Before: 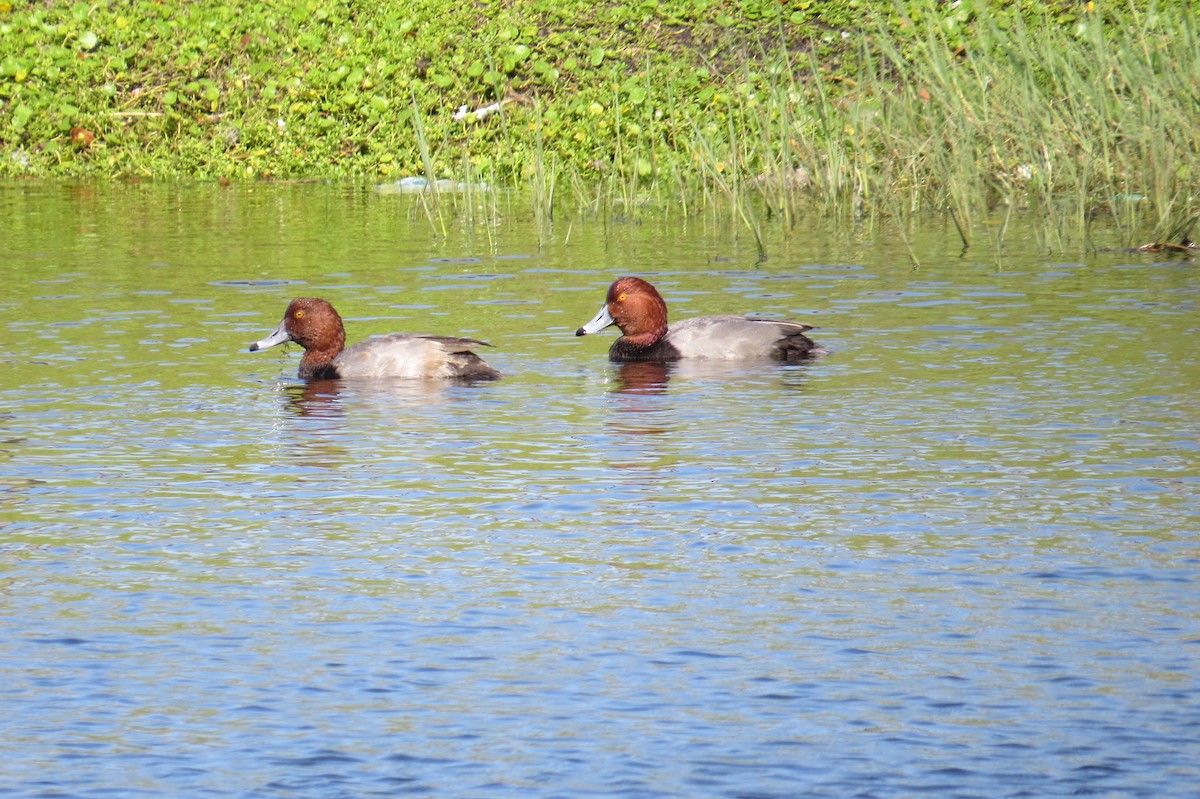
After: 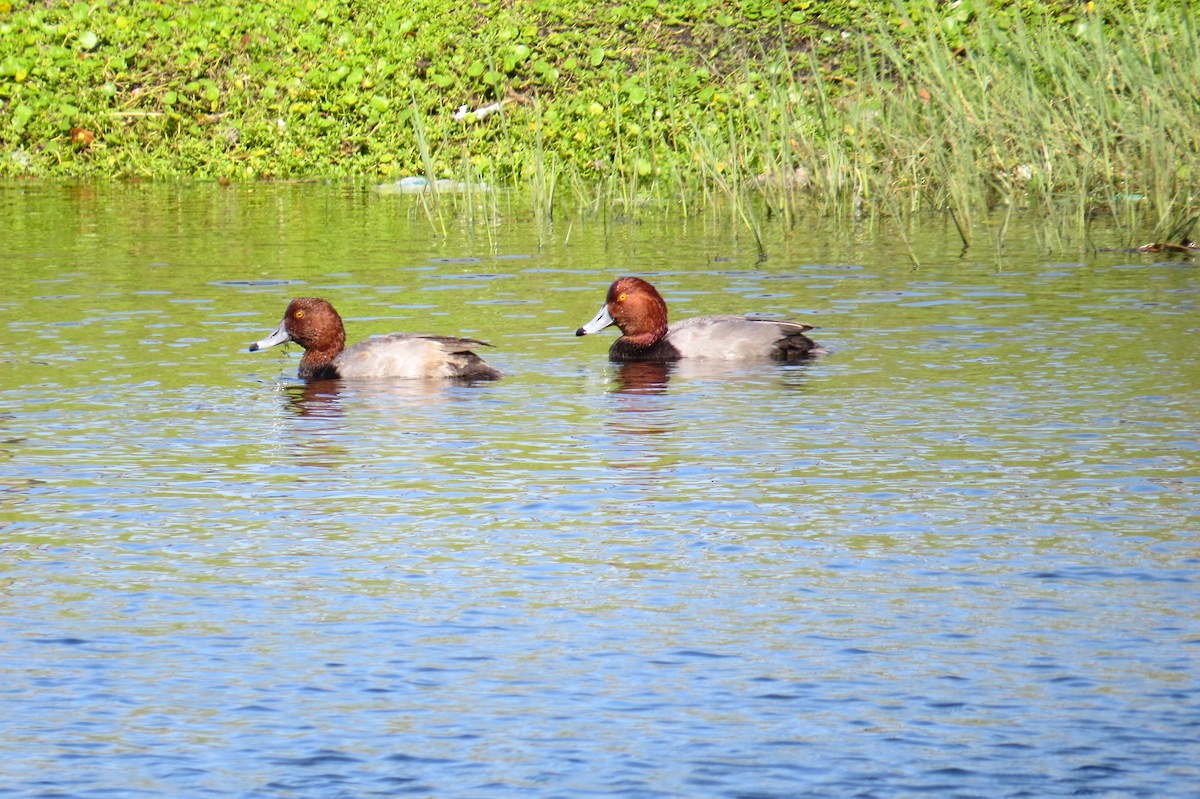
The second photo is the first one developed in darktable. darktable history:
contrast brightness saturation: contrast 0.146, brightness -0.012, saturation 0.1
